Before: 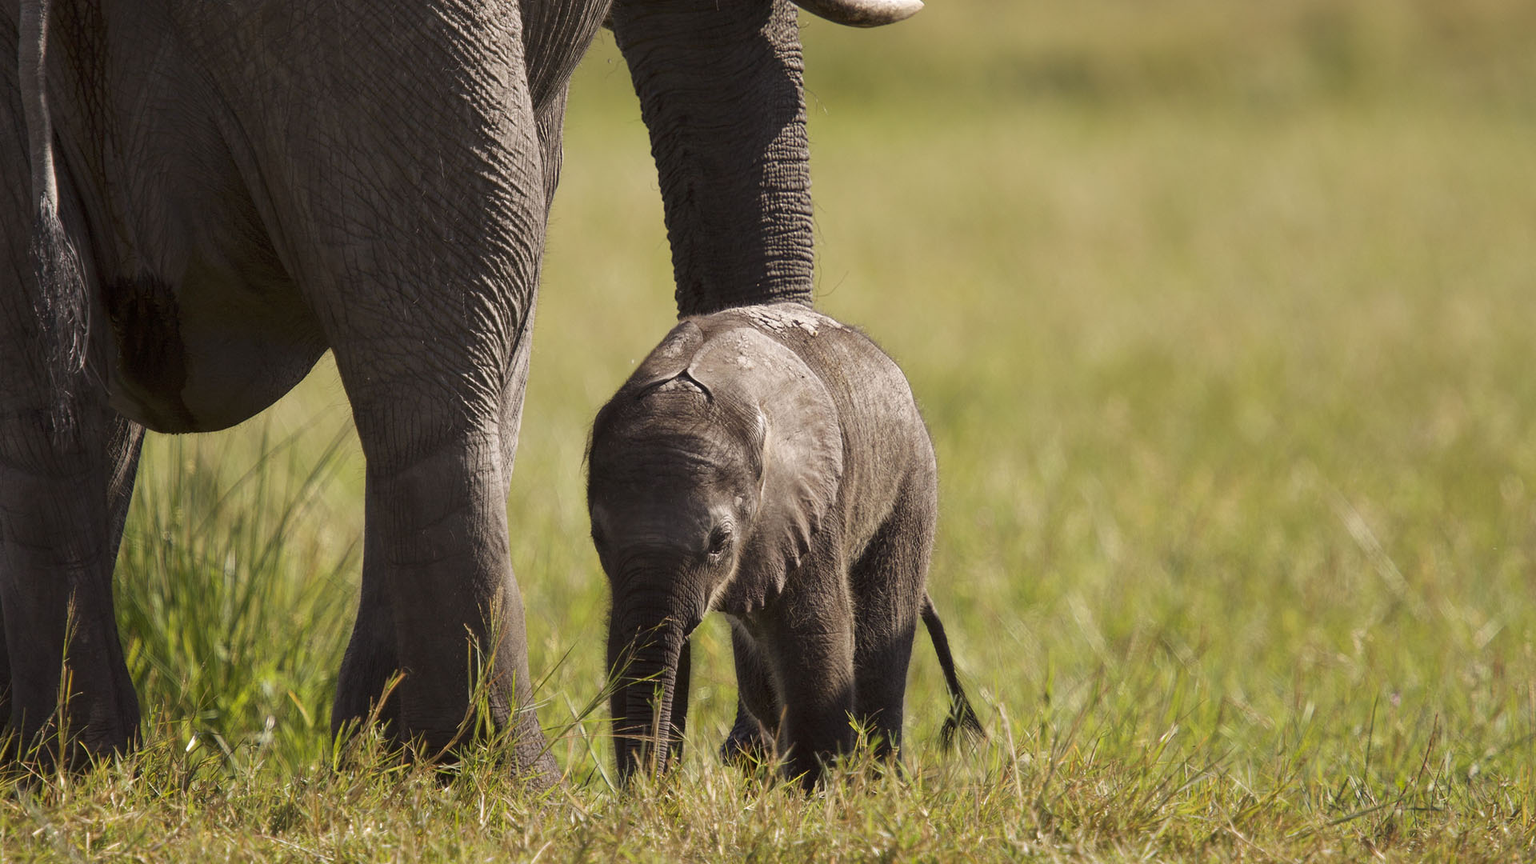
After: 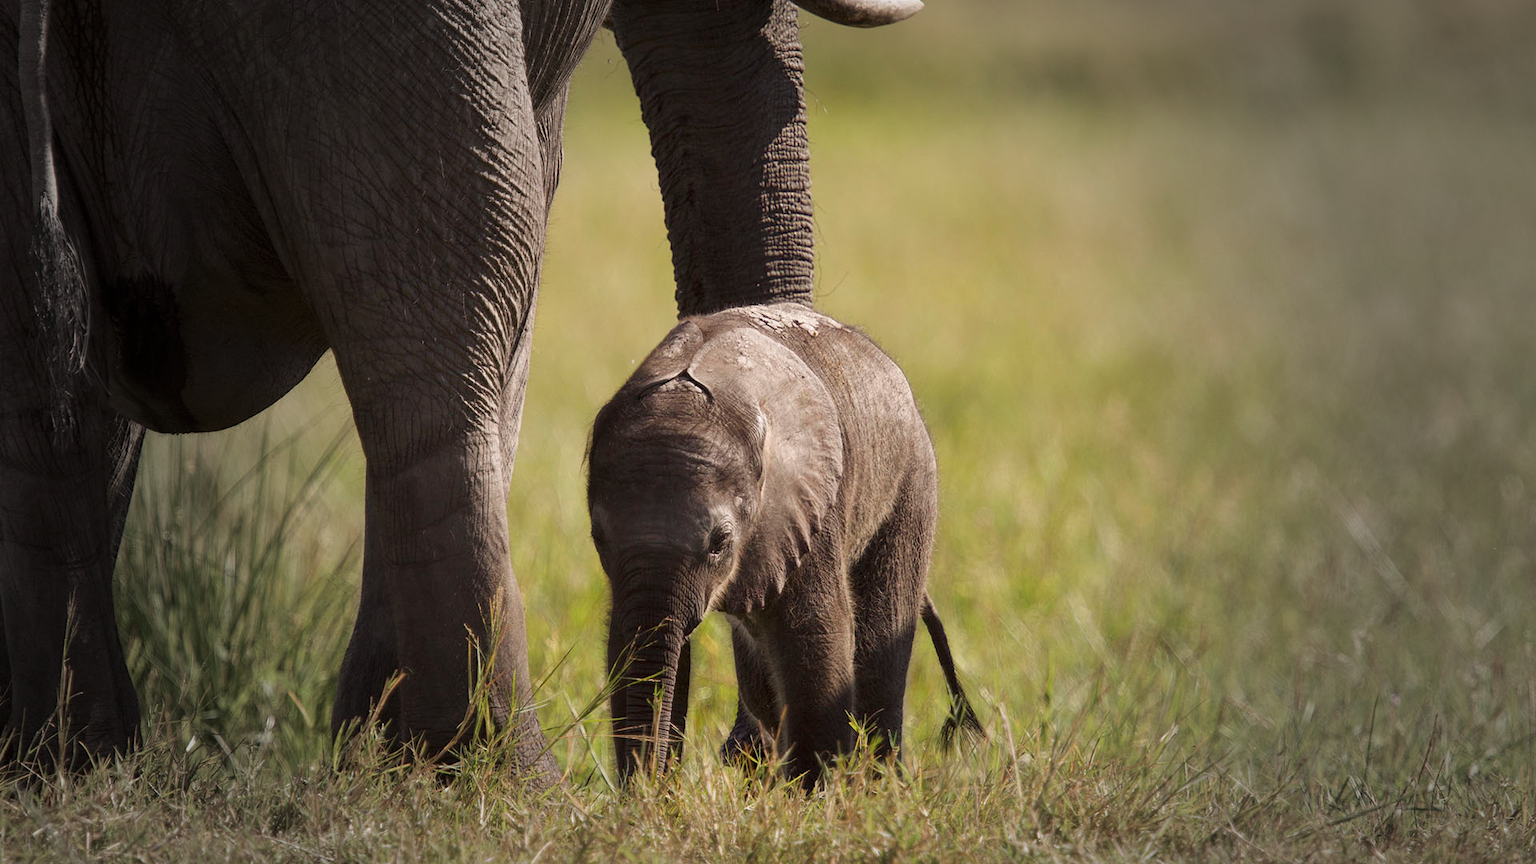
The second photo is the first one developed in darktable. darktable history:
vignetting: fall-off start 39.09%, fall-off radius 41.11%
